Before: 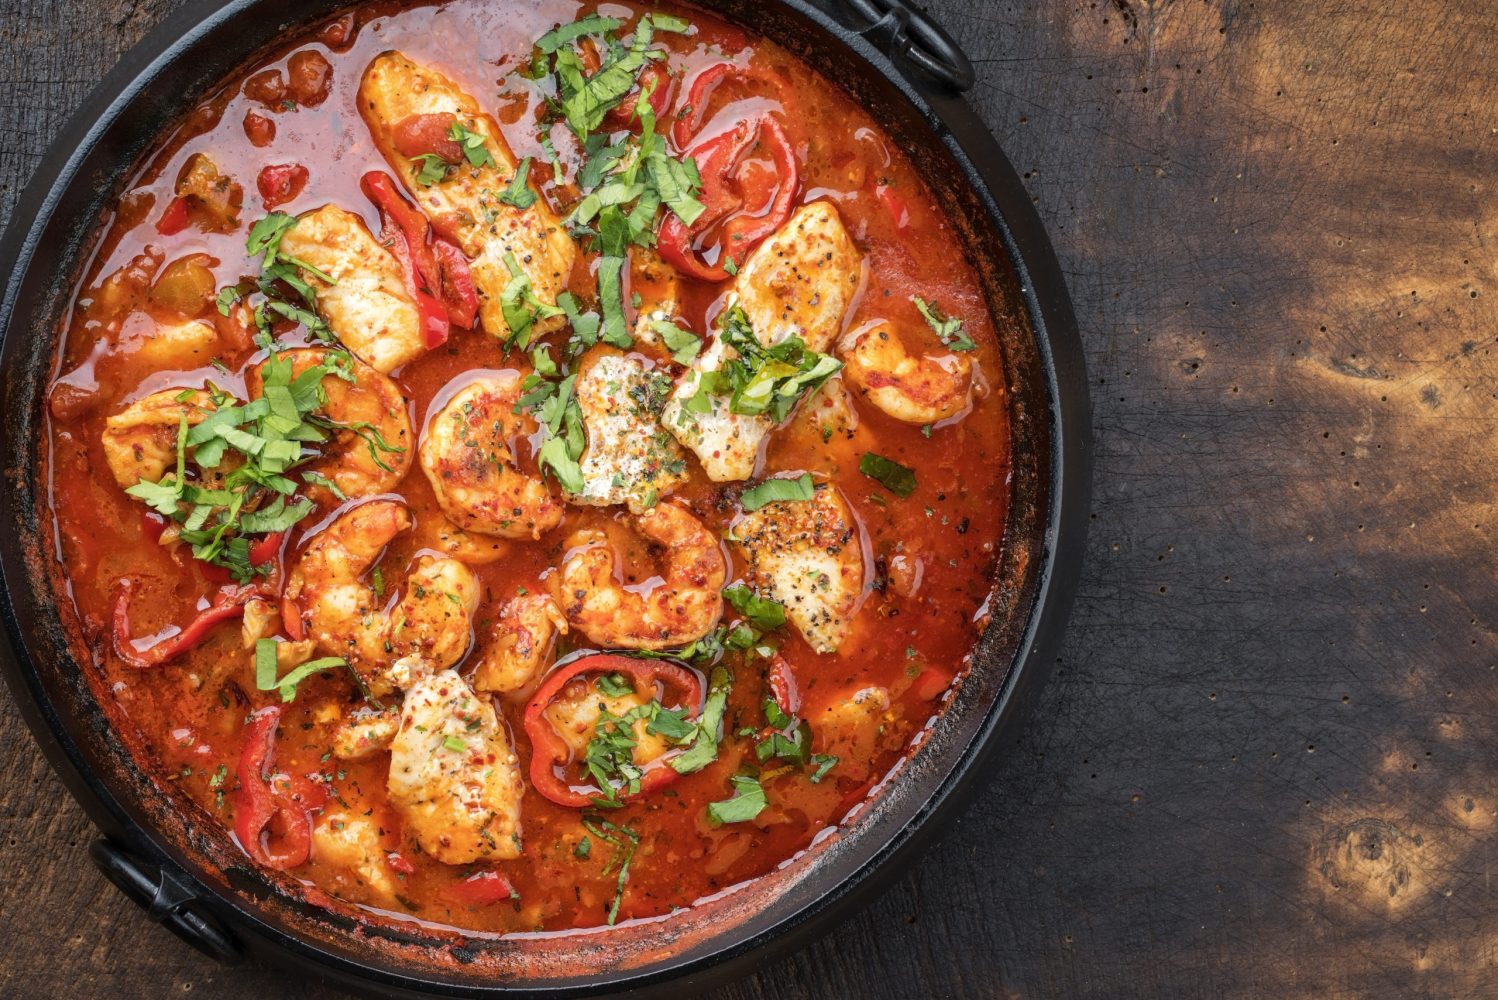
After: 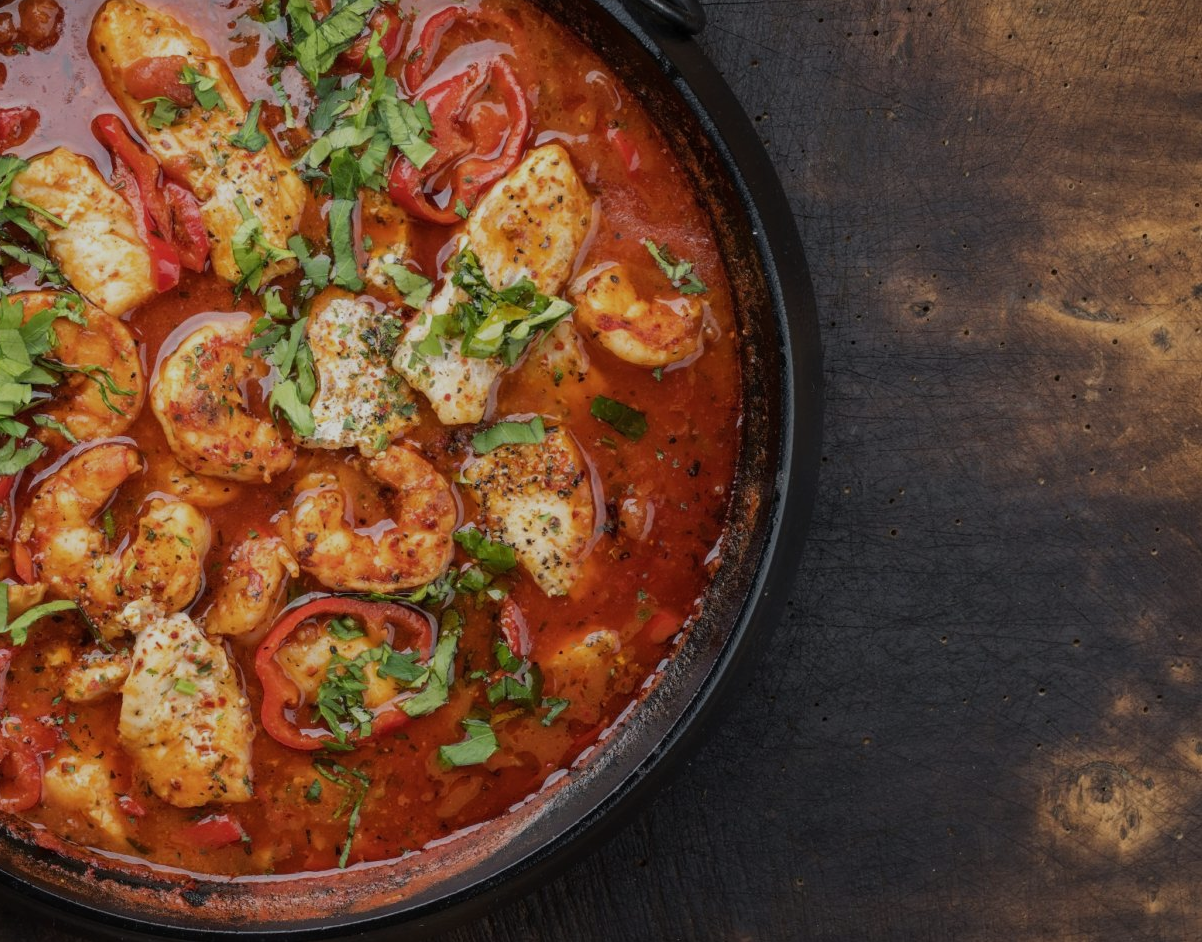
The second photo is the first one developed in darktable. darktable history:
crop and rotate: left 17.959%, top 5.771%, right 1.742%
exposure: black level correction 0, exposure -0.721 EV, compensate highlight preservation false
